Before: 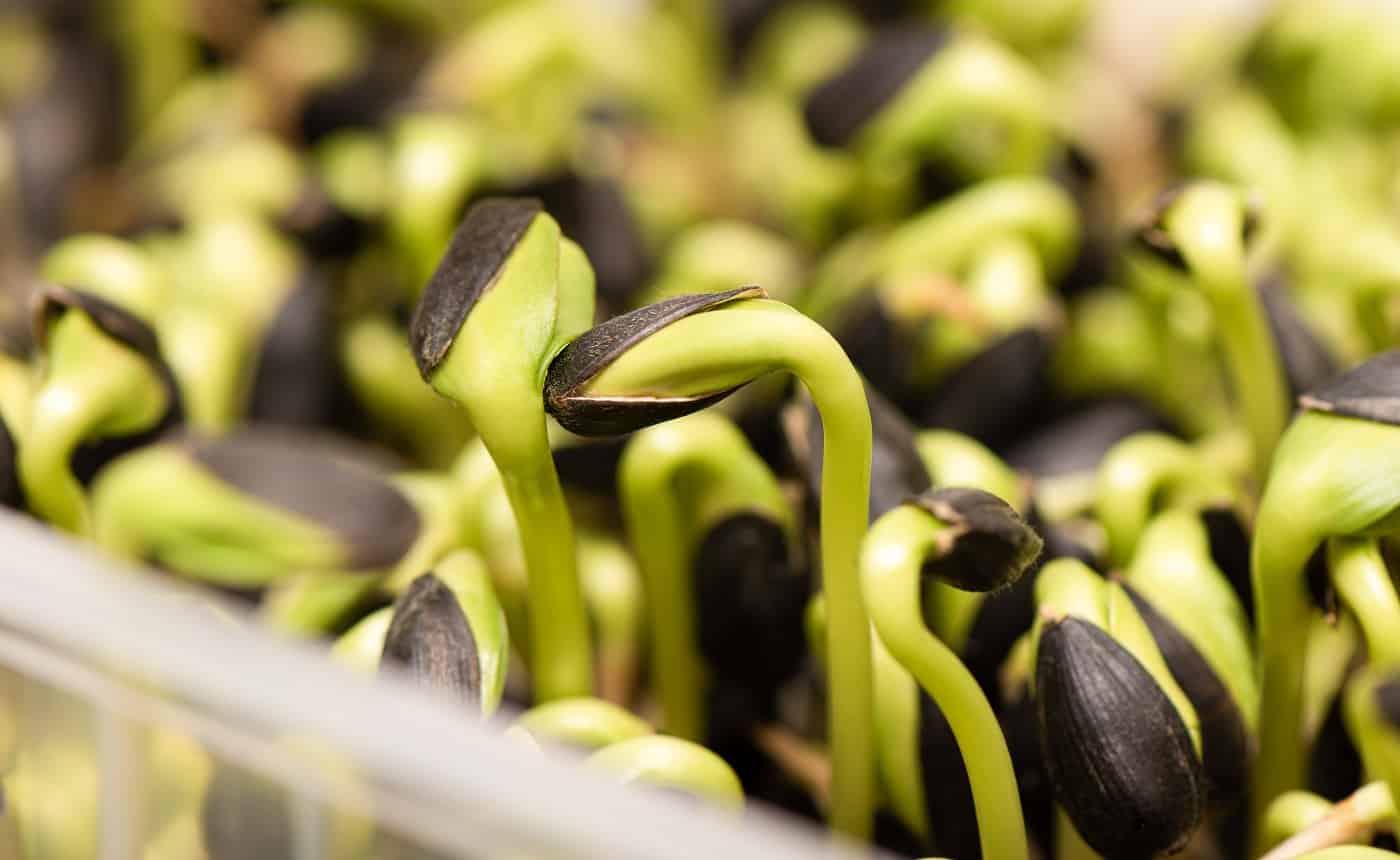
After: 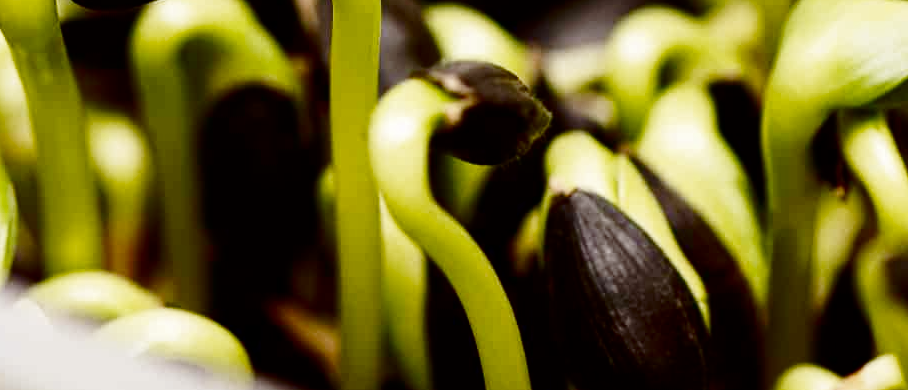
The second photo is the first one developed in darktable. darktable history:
base curve: curves: ch0 [(0, 0) (0.036, 0.025) (0.121, 0.166) (0.206, 0.329) (0.605, 0.79) (1, 1)], preserve colors none
crop and rotate: left 35.118%, top 49.738%, bottom 4.838%
contrast brightness saturation: brightness -0.515
